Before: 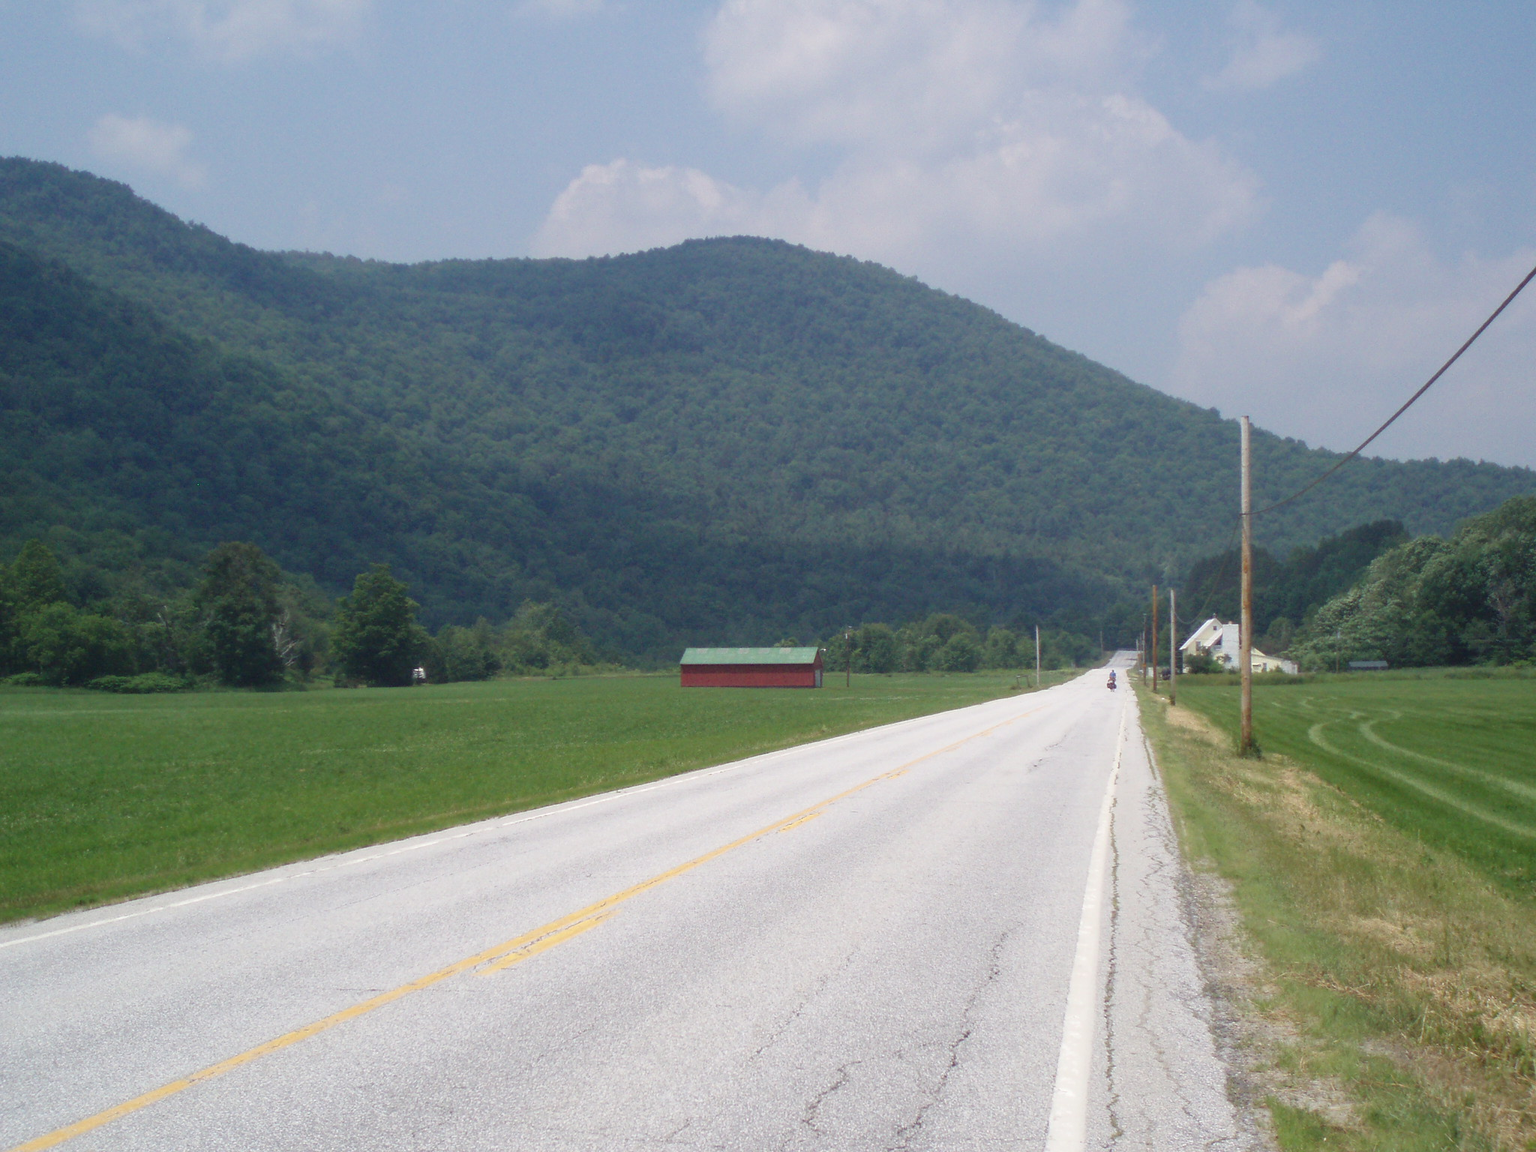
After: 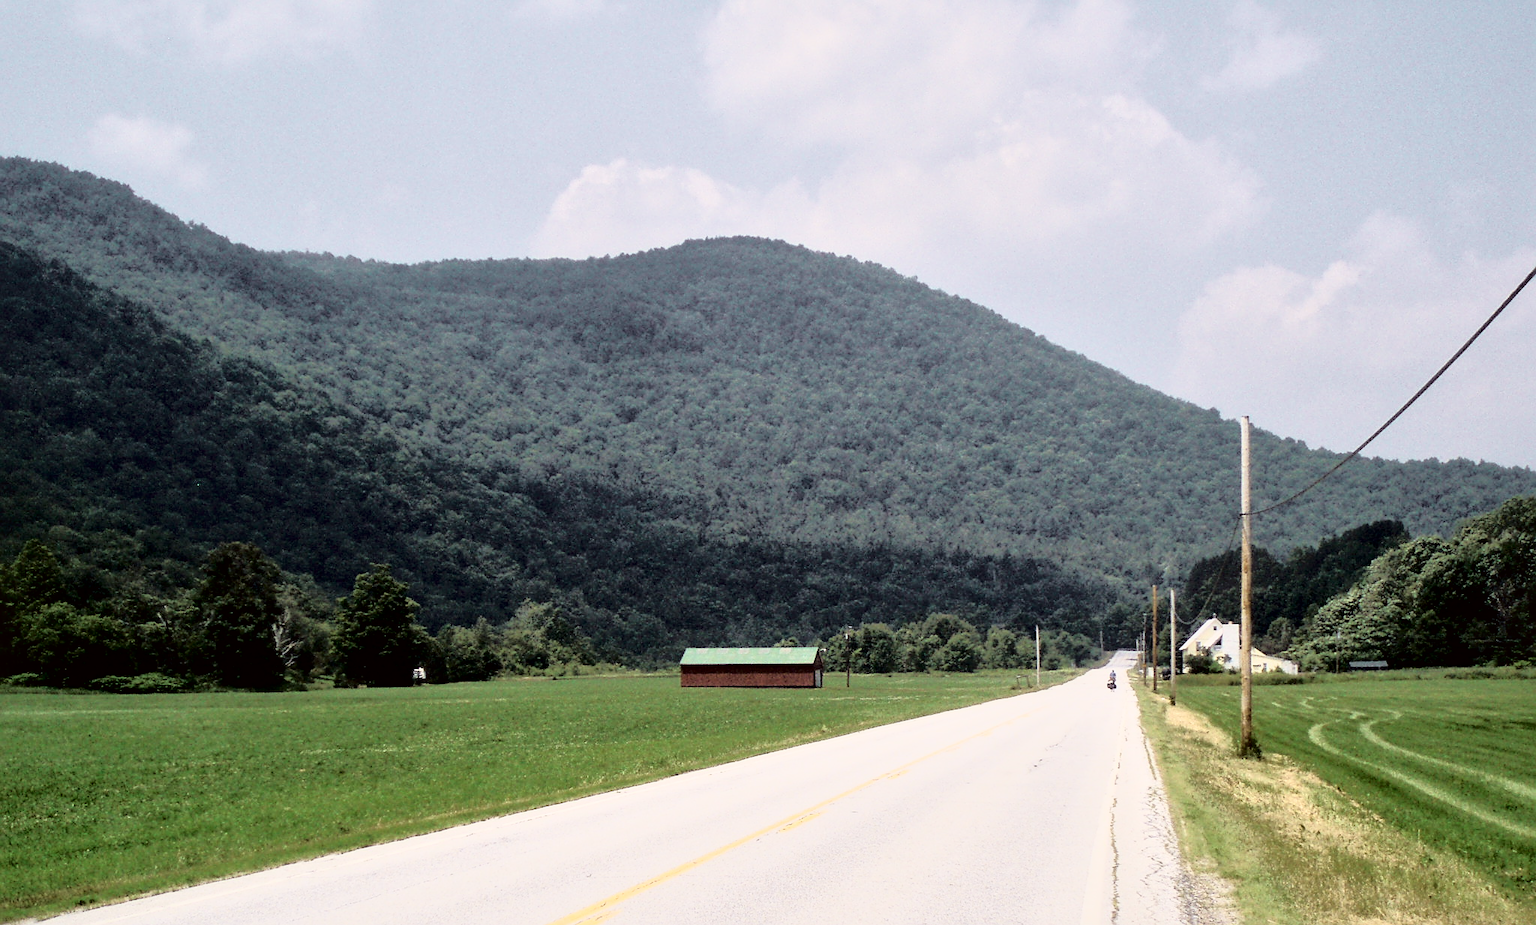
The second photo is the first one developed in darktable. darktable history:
crop: bottom 19.644%
filmic rgb: black relative exposure -5 EV, hardness 2.88, contrast 1.4, highlights saturation mix -30%
contrast brightness saturation: contrast 0.06, brightness -0.01, saturation -0.23
tone curve: curves: ch0 [(0, 0.015) (0.091, 0.055) (0.184, 0.159) (0.304, 0.382) (0.492, 0.579) (0.628, 0.755) (0.832, 0.932) (0.984, 0.963)]; ch1 [(0, 0) (0.34, 0.235) (0.493, 0.5) (0.554, 0.56) (0.764, 0.815) (1, 1)]; ch2 [(0, 0) (0.44, 0.458) (0.476, 0.477) (0.542, 0.586) (0.674, 0.724) (1, 1)], color space Lab, independent channels, preserve colors none
local contrast: mode bilateral grid, contrast 20, coarseness 50, detail 150%, midtone range 0.2
sharpen: on, module defaults
